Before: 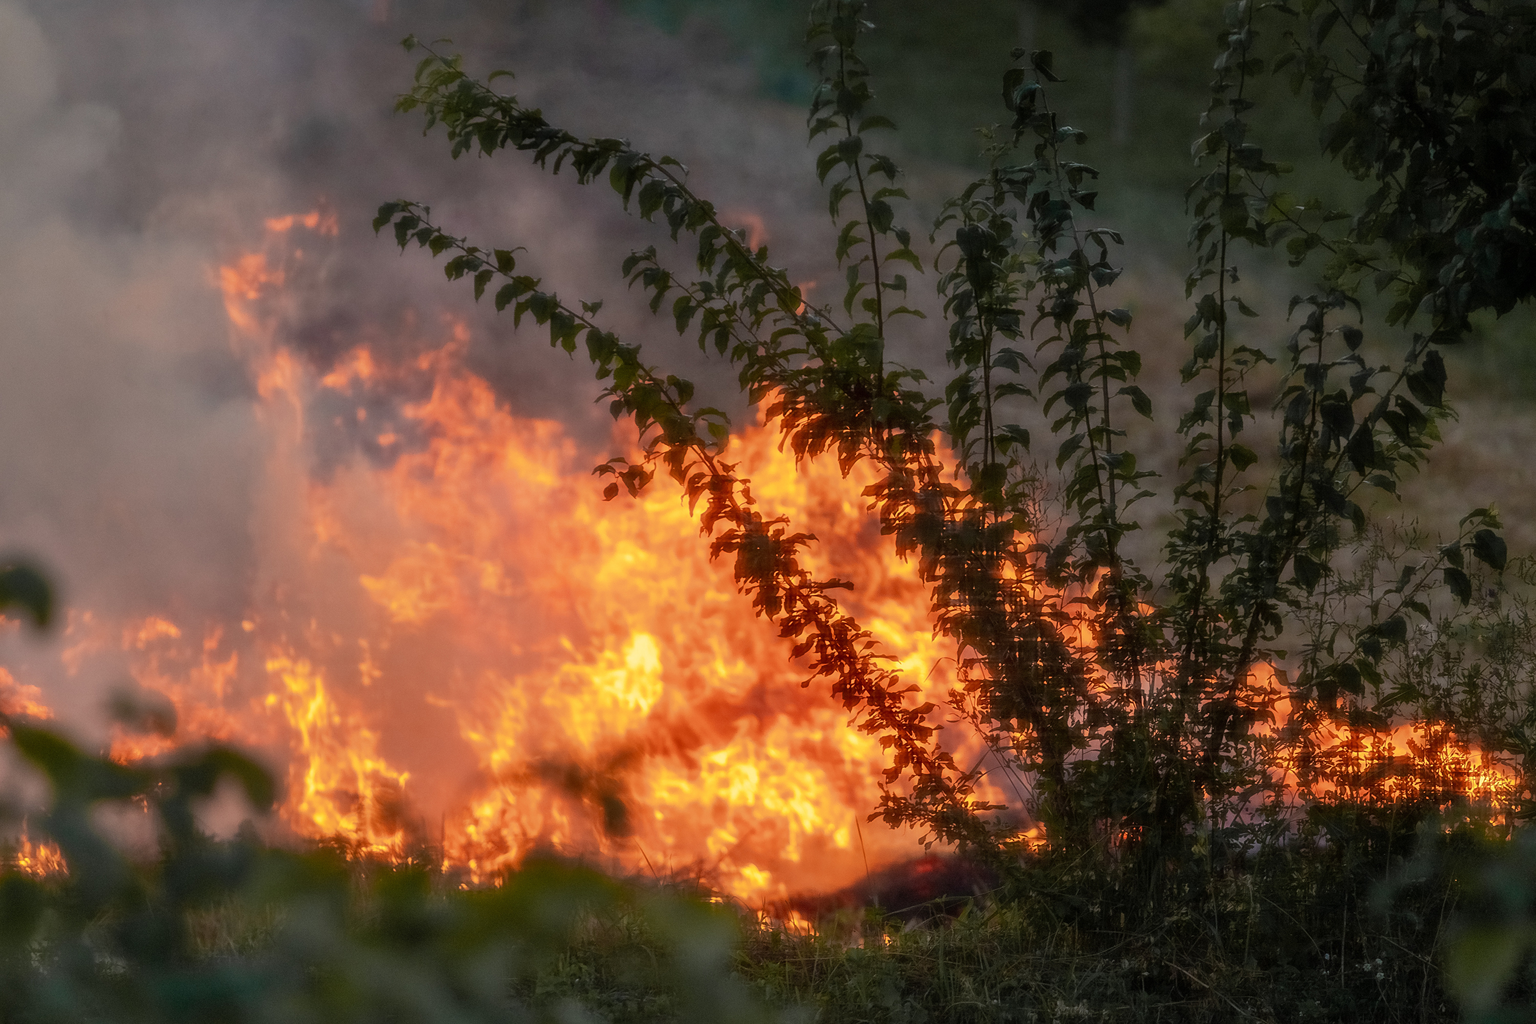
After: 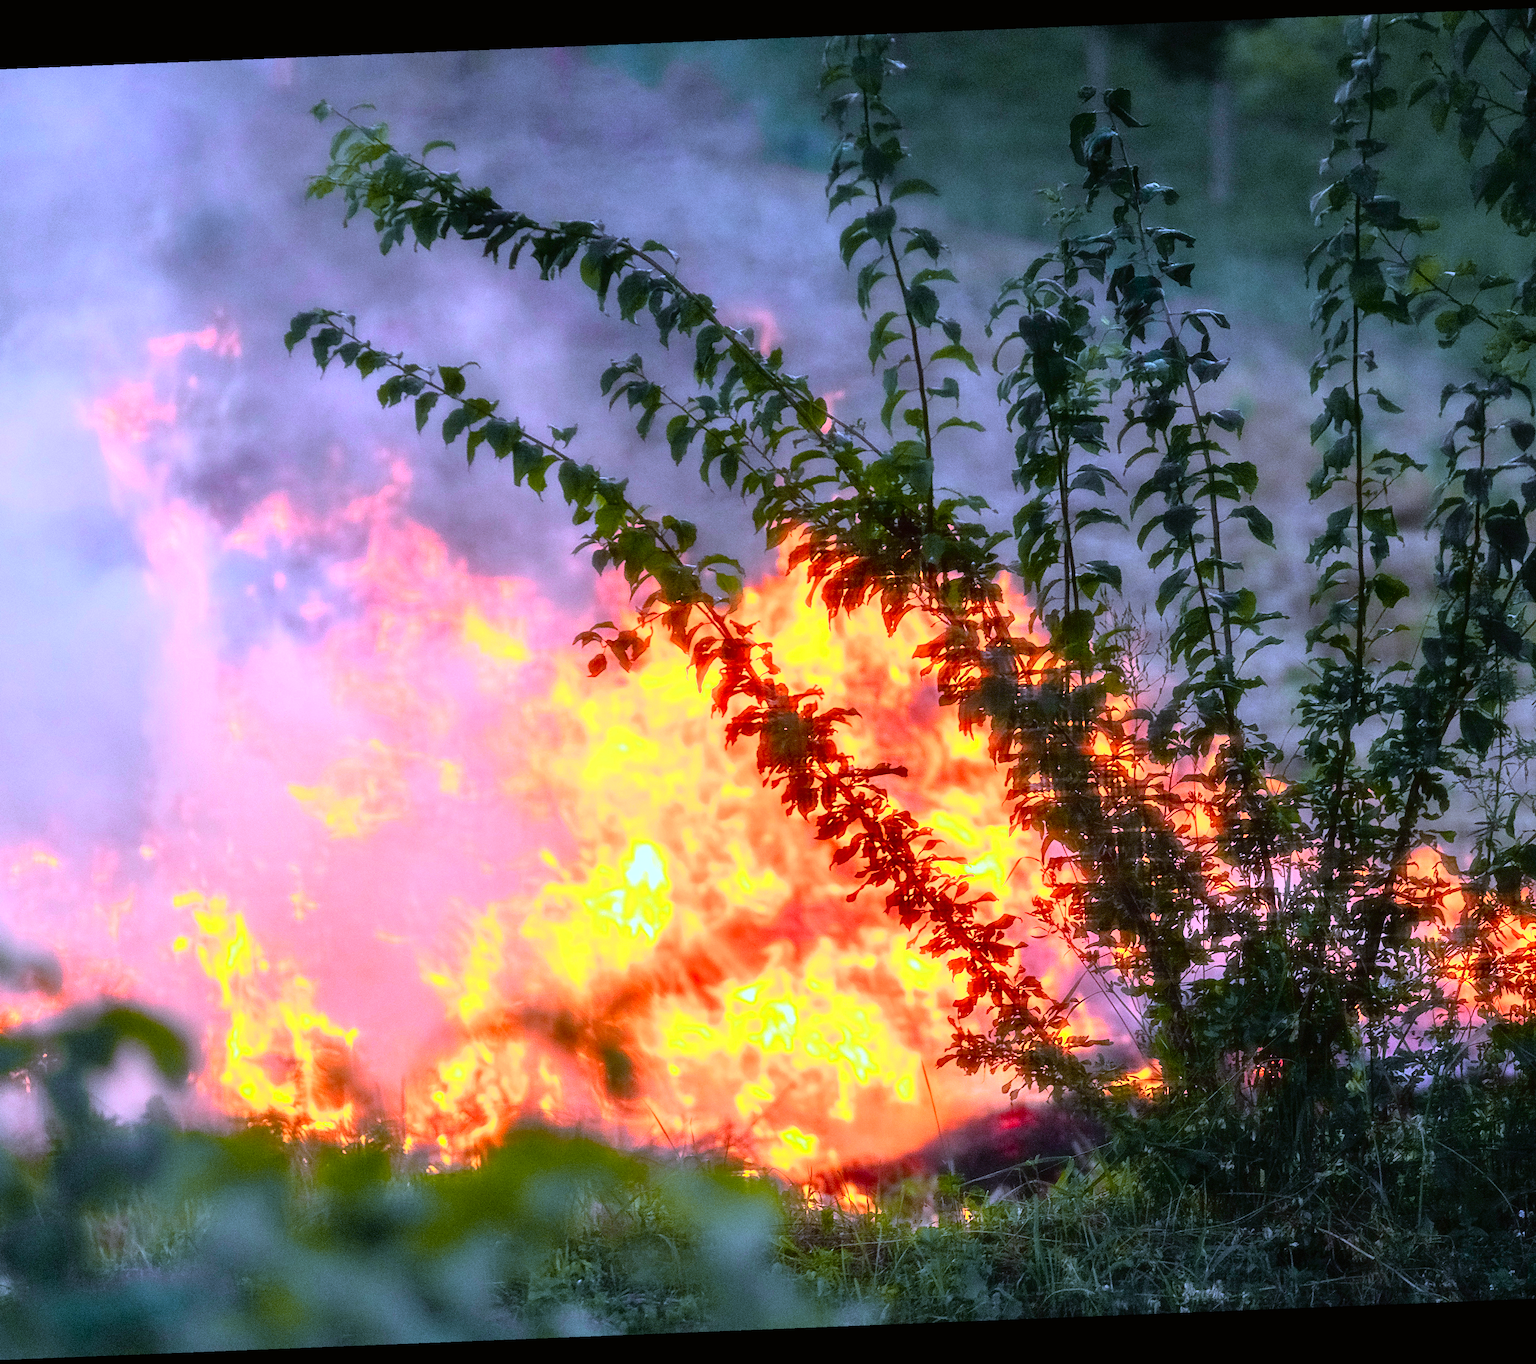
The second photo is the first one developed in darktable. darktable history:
crop: left 9.88%, right 12.664%
rotate and perspective: rotation -2.29°, automatic cropping off
tone curve: curves: ch0 [(0, 0.005) (0.103, 0.097) (0.18, 0.22) (0.378, 0.482) (0.504, 0.631) (0.663, 0.801) (0.834, 0.914) (1, 0.971)]; ch1 [(0, 0) (0.172, 0.123) (0.324, 0.253) (0.396, 0.388) (0.478, 0.461) (0.499, 0.498) (0.522, 0.528) (0.604, 0.692) (0.704, 0.818) (1, 1)]; ch2 [(0, 0) (0.411, 0.424) (0.496, 0.5) (0.515, 0.519) (0.555, 0.585) (0.628, 0.703) (1, 1)], color space Lab, independent channels, preserve colors none
exposure: exposure 0.921 EV, compensate highlight preservation false
white balance: red 0.766, blue 1.537
color balance: contrast 10%
